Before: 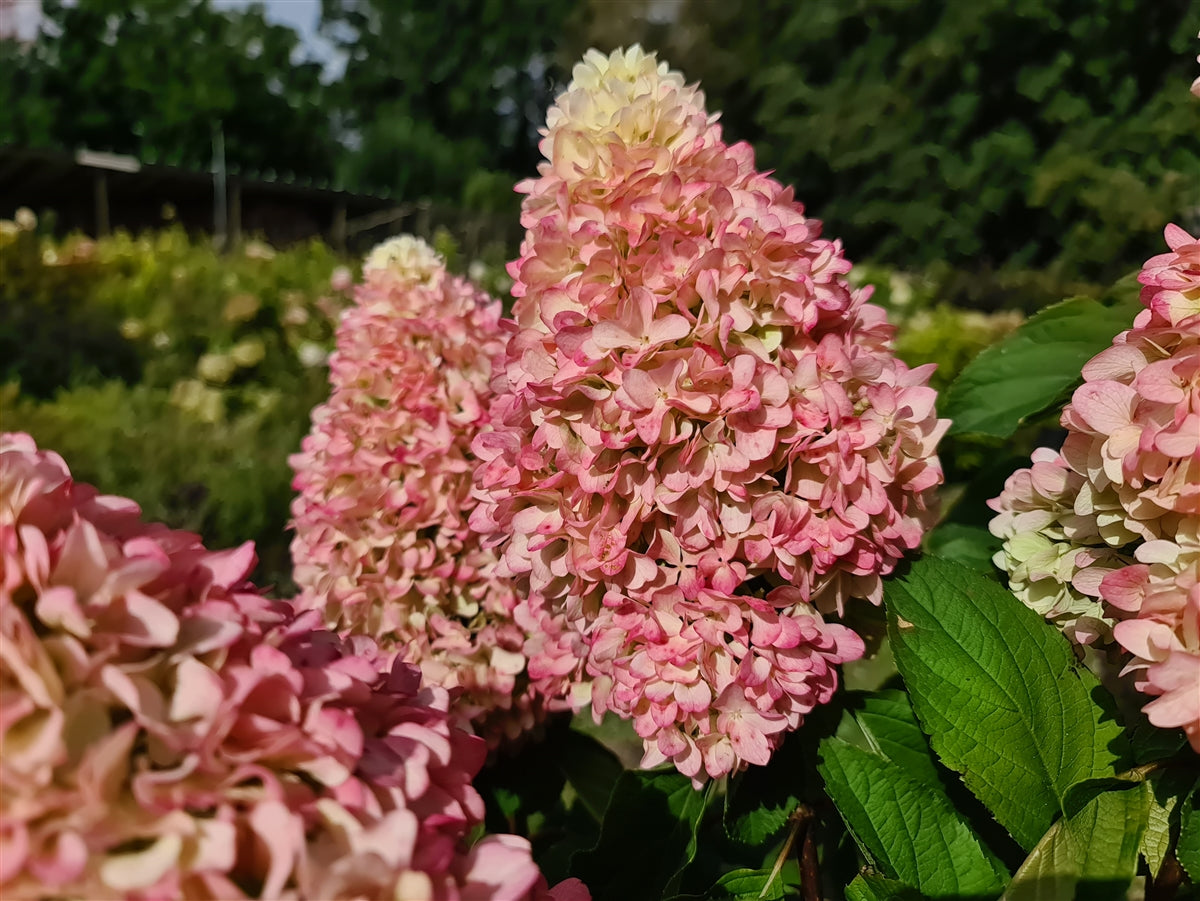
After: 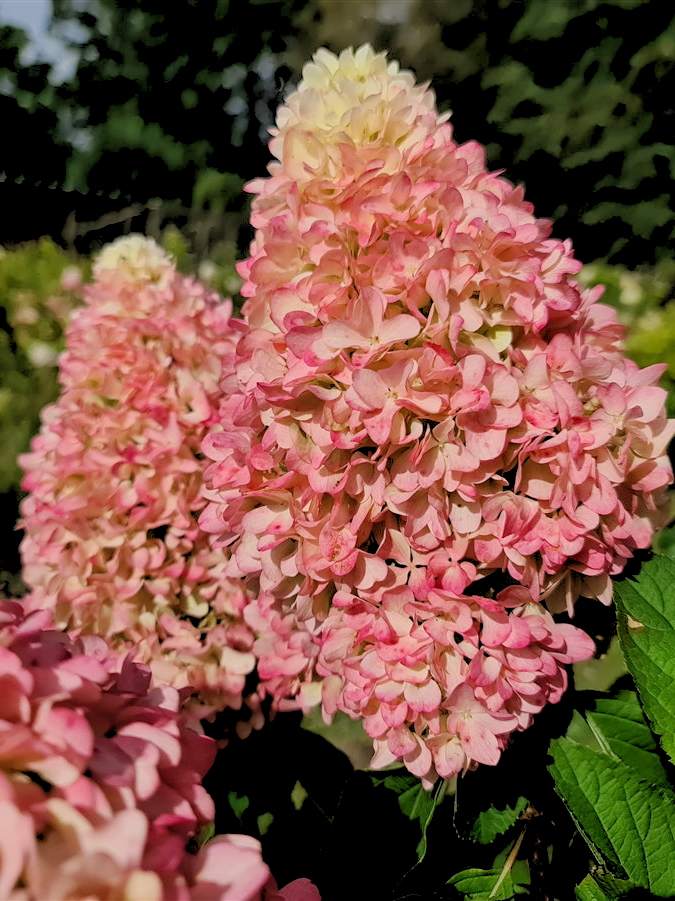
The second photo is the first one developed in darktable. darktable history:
crop and rotate: left 22.516%, right 21.234%
white balance: red 1.009, blue 0.985
rgb levels: preserve colors sum RGB, levels [[0.038, 0.433, 0.934], [0, 0.5, 1], [0, 0.5, 1]]
